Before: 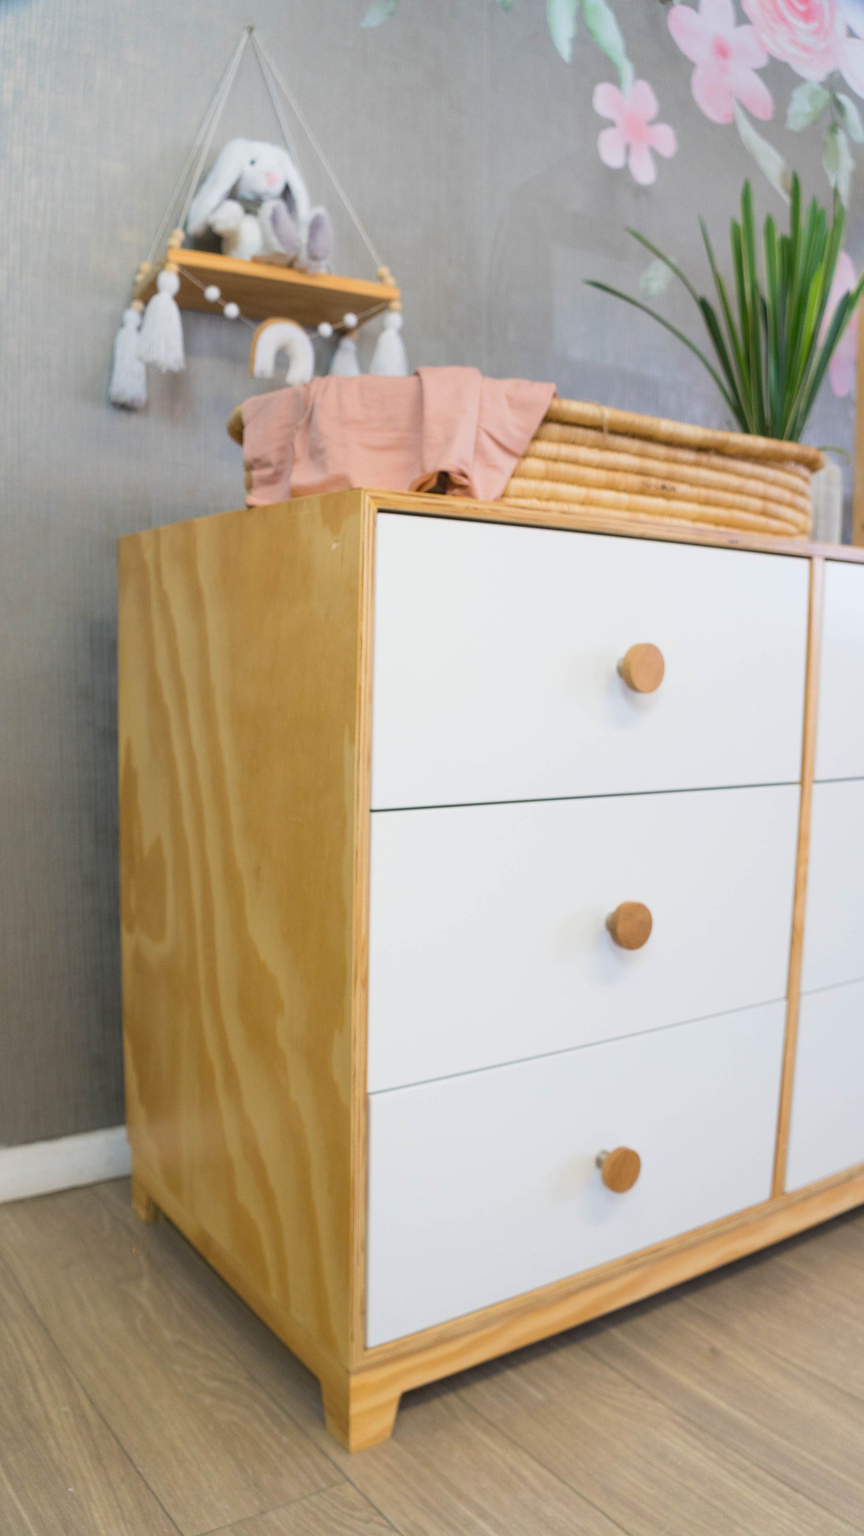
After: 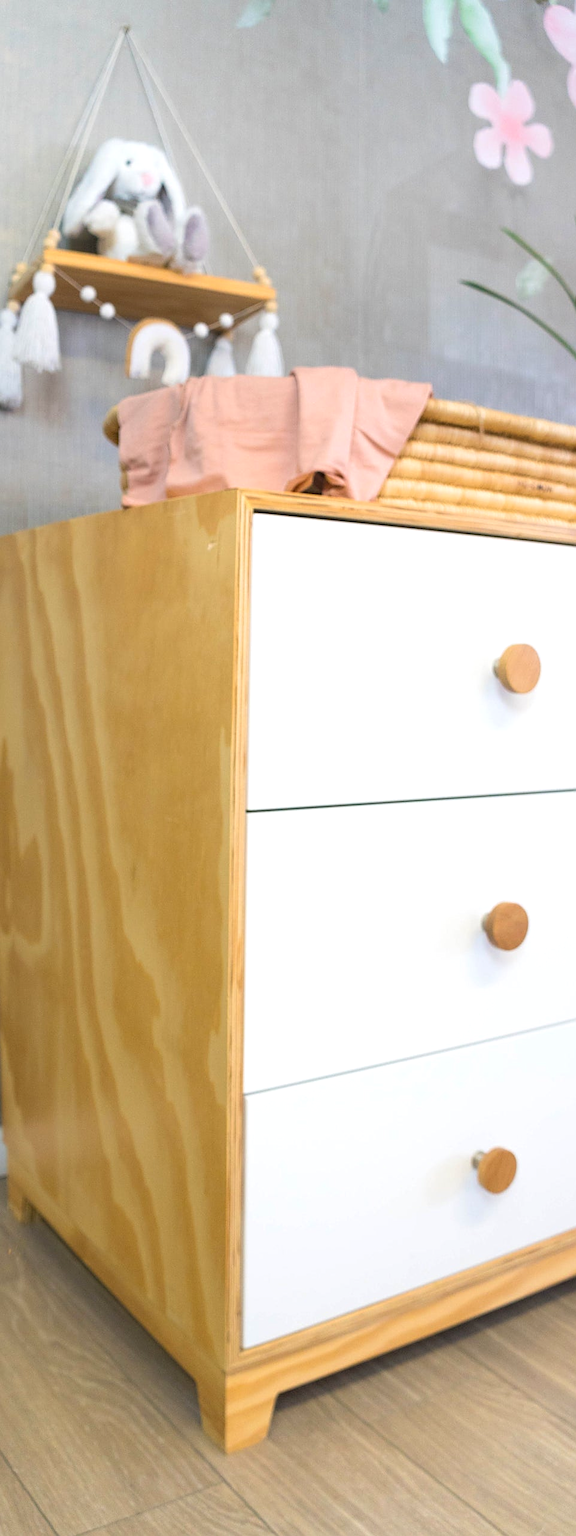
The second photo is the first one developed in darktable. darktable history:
exposure: compensate highlight preservation false
tone equalizer: -8 EV -0.441 EV, -7 EV -0.401 EV, -6 EV -0.37 EV, -5 EV -0.232 EV, -3 EV 0.217 EV, -2 EV 0.333 EV, -1 EV 0.37 EV, +0 EV 0.433 EV
sharpen: on, module defaults
crop and rotate: left 14.431%, right 18.916%
